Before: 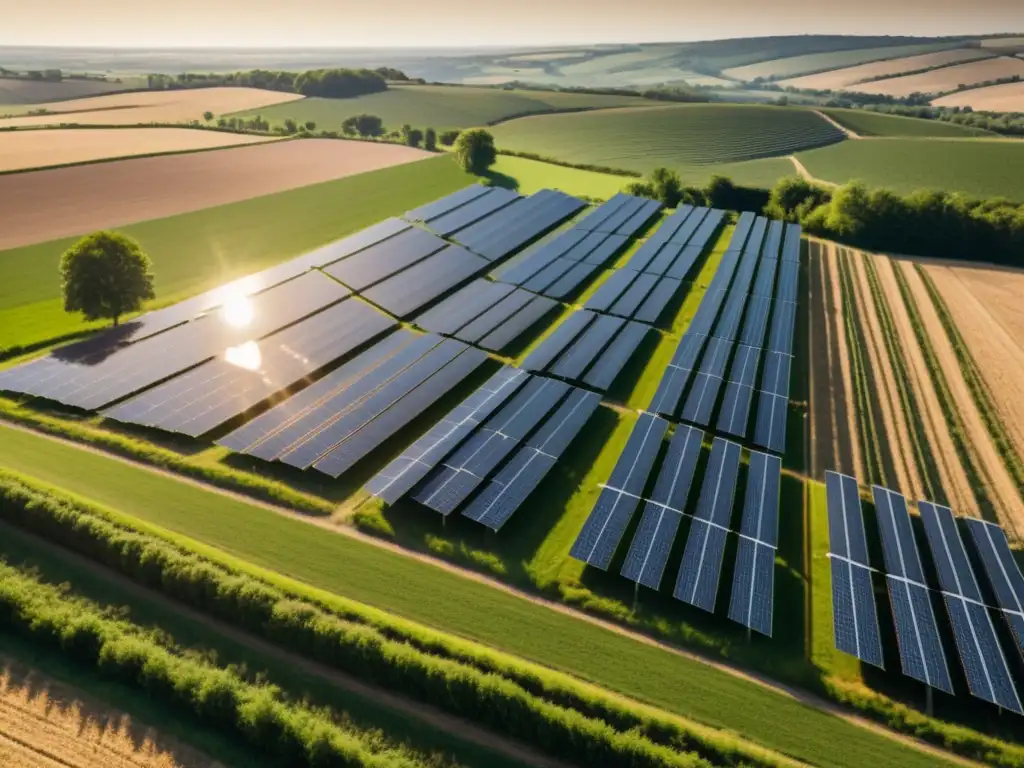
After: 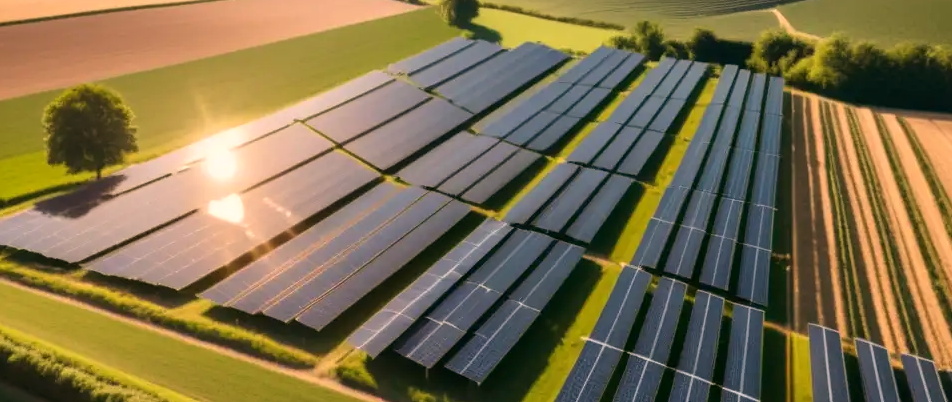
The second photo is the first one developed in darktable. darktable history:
white balance: red 1.127, blue 0.943
color balance: mode lift, gamma, gain (sRGB), lift [1, 0.99, 1.01, 0.992], gamma [1, 1.037, 0.974, 0.963]
crop: left 1.744%, top 19.225%, right 5.069%, bottom 28.357%
